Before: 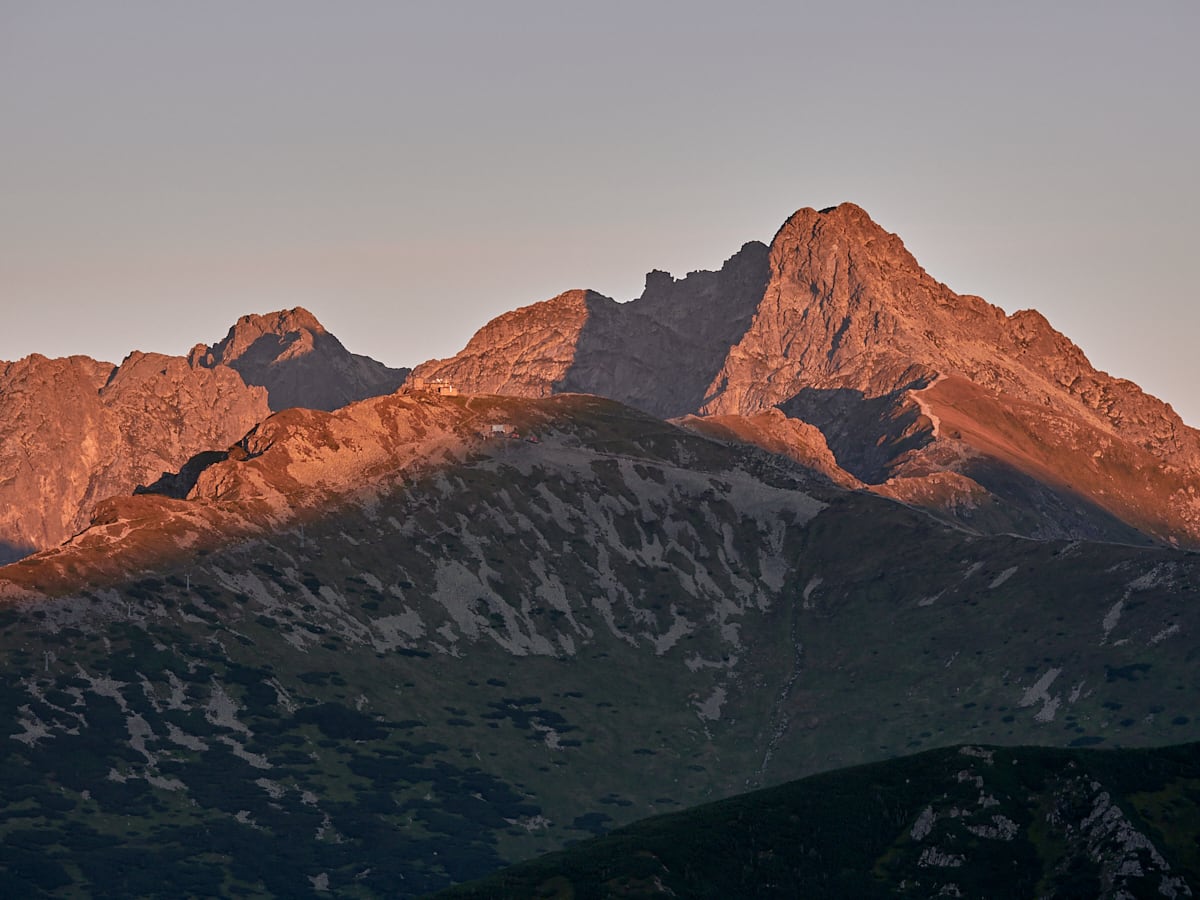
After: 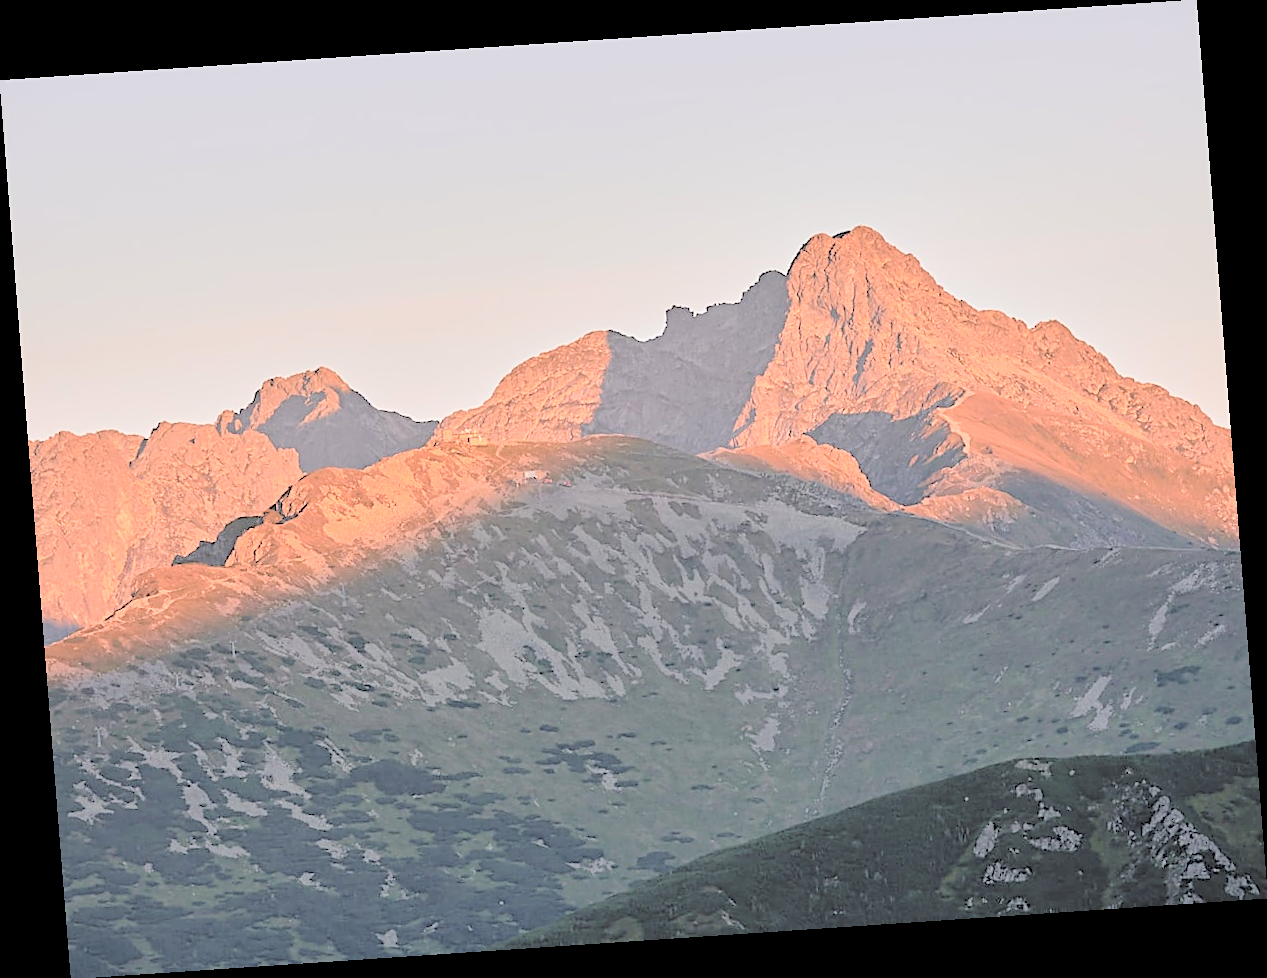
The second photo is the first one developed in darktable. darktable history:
rotate and perspective: rotation -4.2°, shear 0.006, automatic cropping off
sharpen: on, module defaults
contrast brightness saturation: brightness 1
